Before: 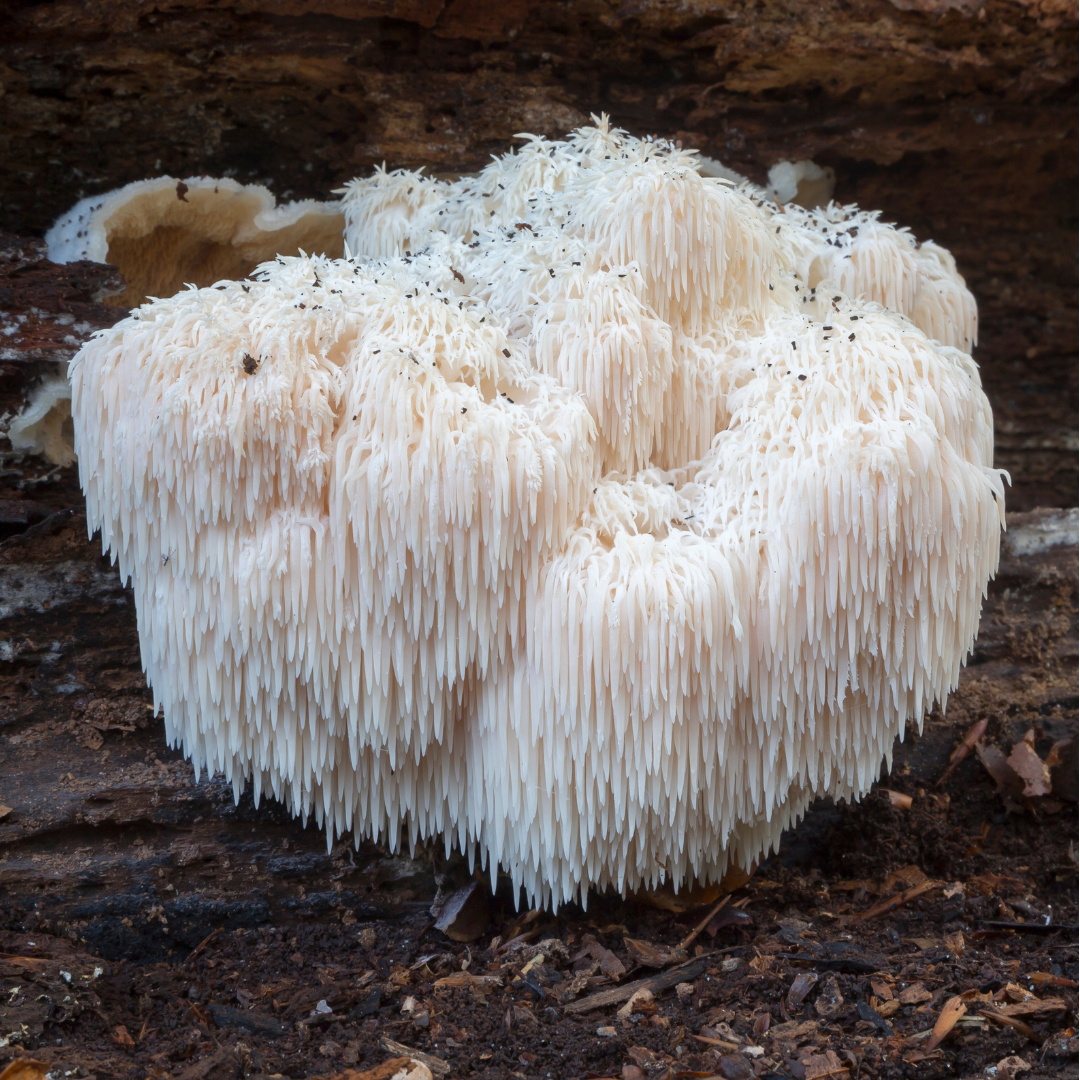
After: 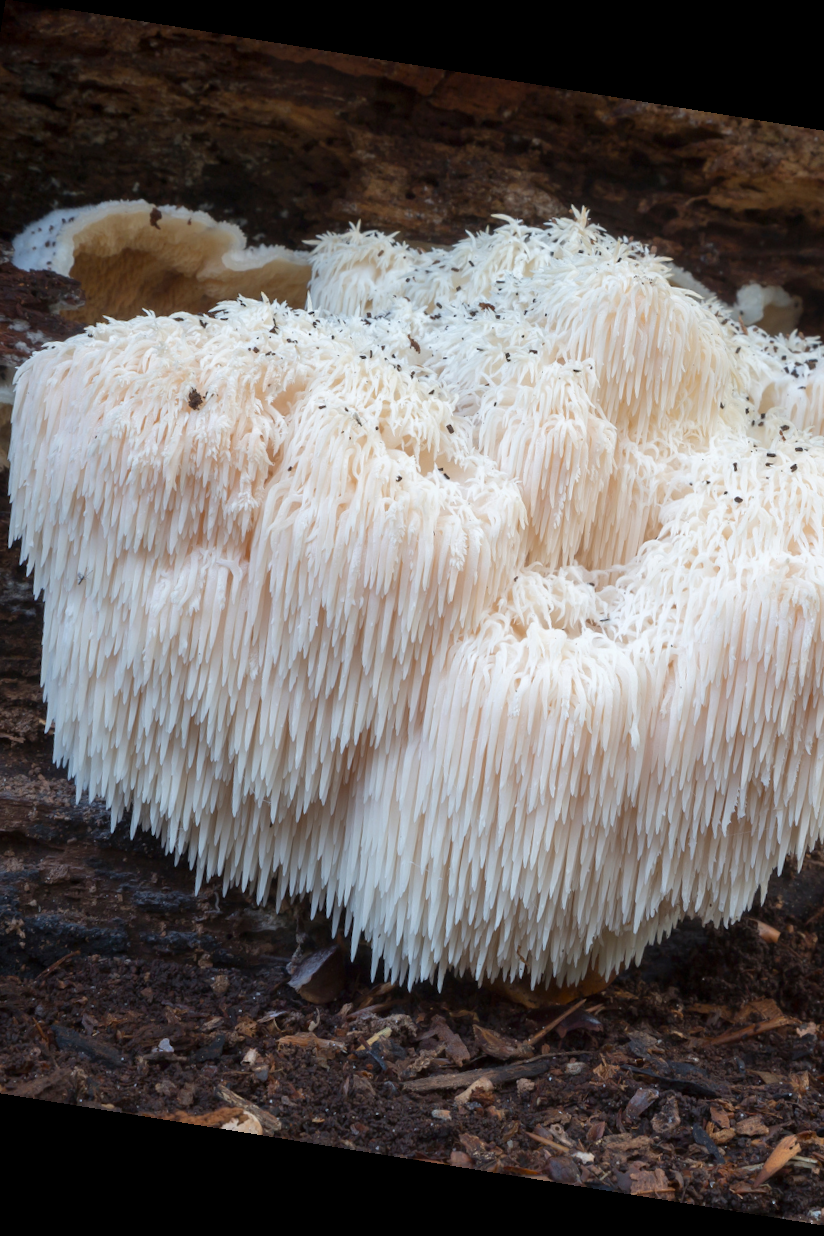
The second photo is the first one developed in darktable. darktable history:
rotate and perspective: rotation 9.12°, automatic cropping off
crop and rotate: left 13.342%, right 19.991%
